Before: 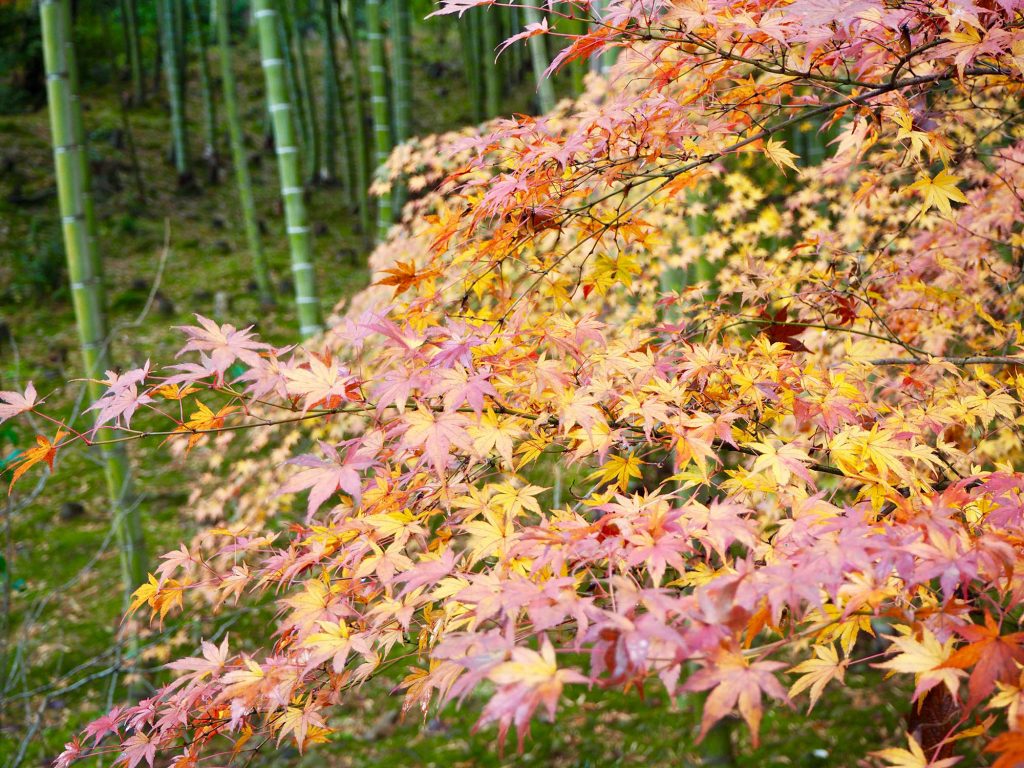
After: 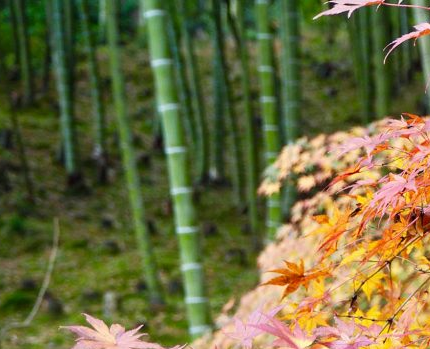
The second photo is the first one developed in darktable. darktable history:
crop and rotate: left 10.859%, top 0.106%, right 47.062%, bottom 54.333%
